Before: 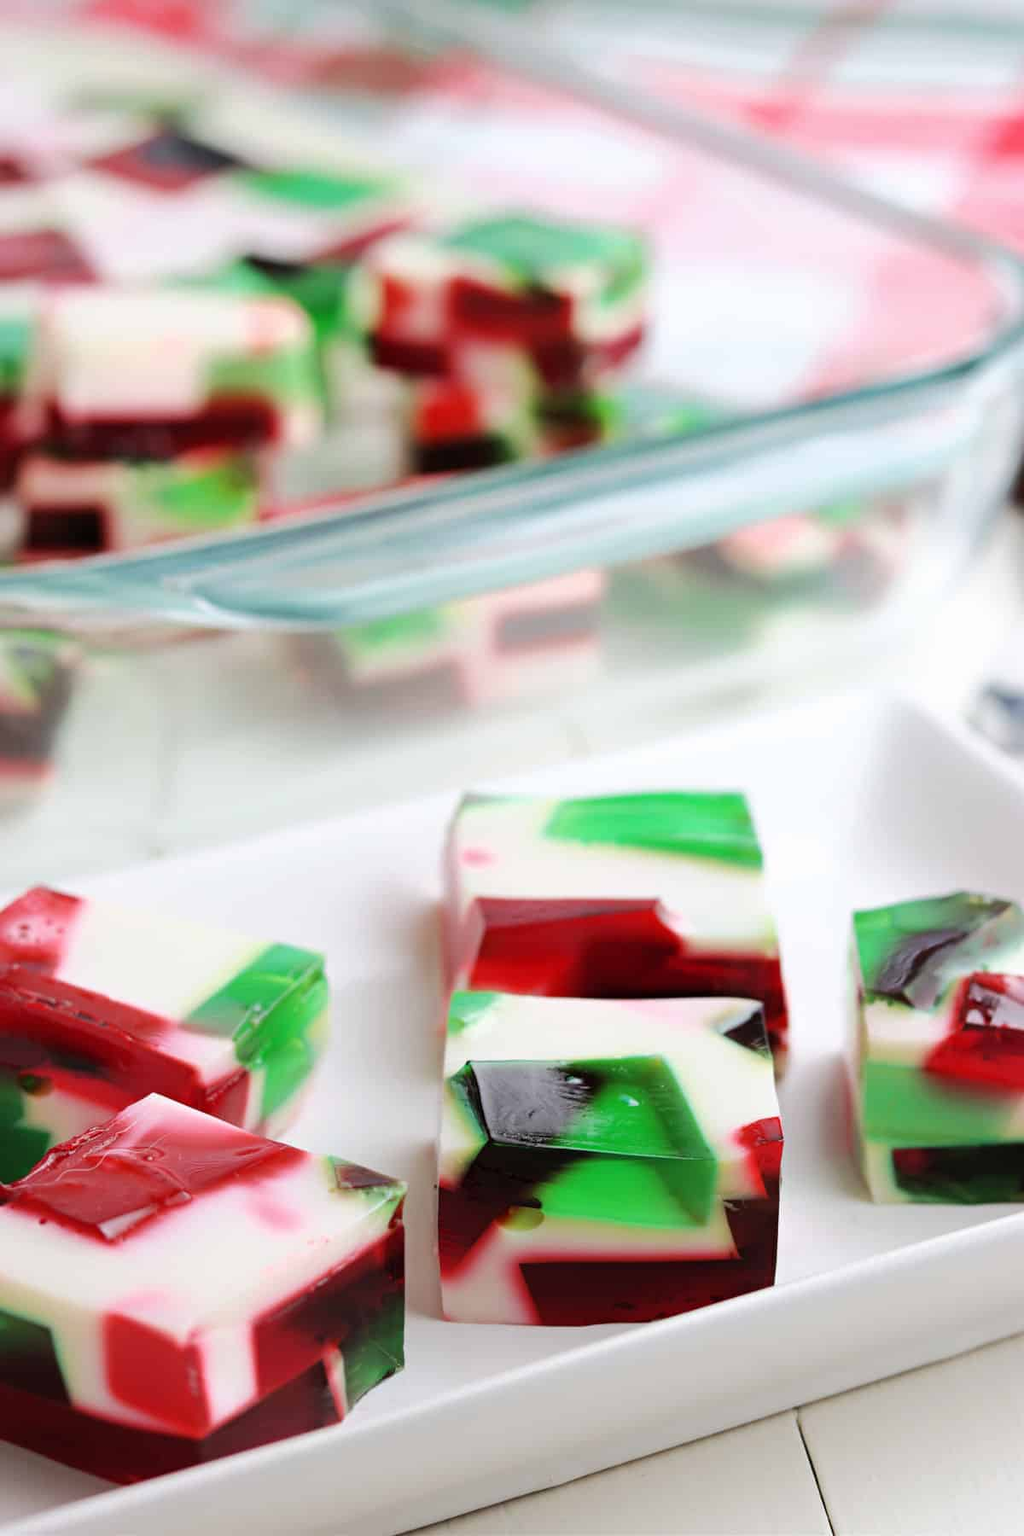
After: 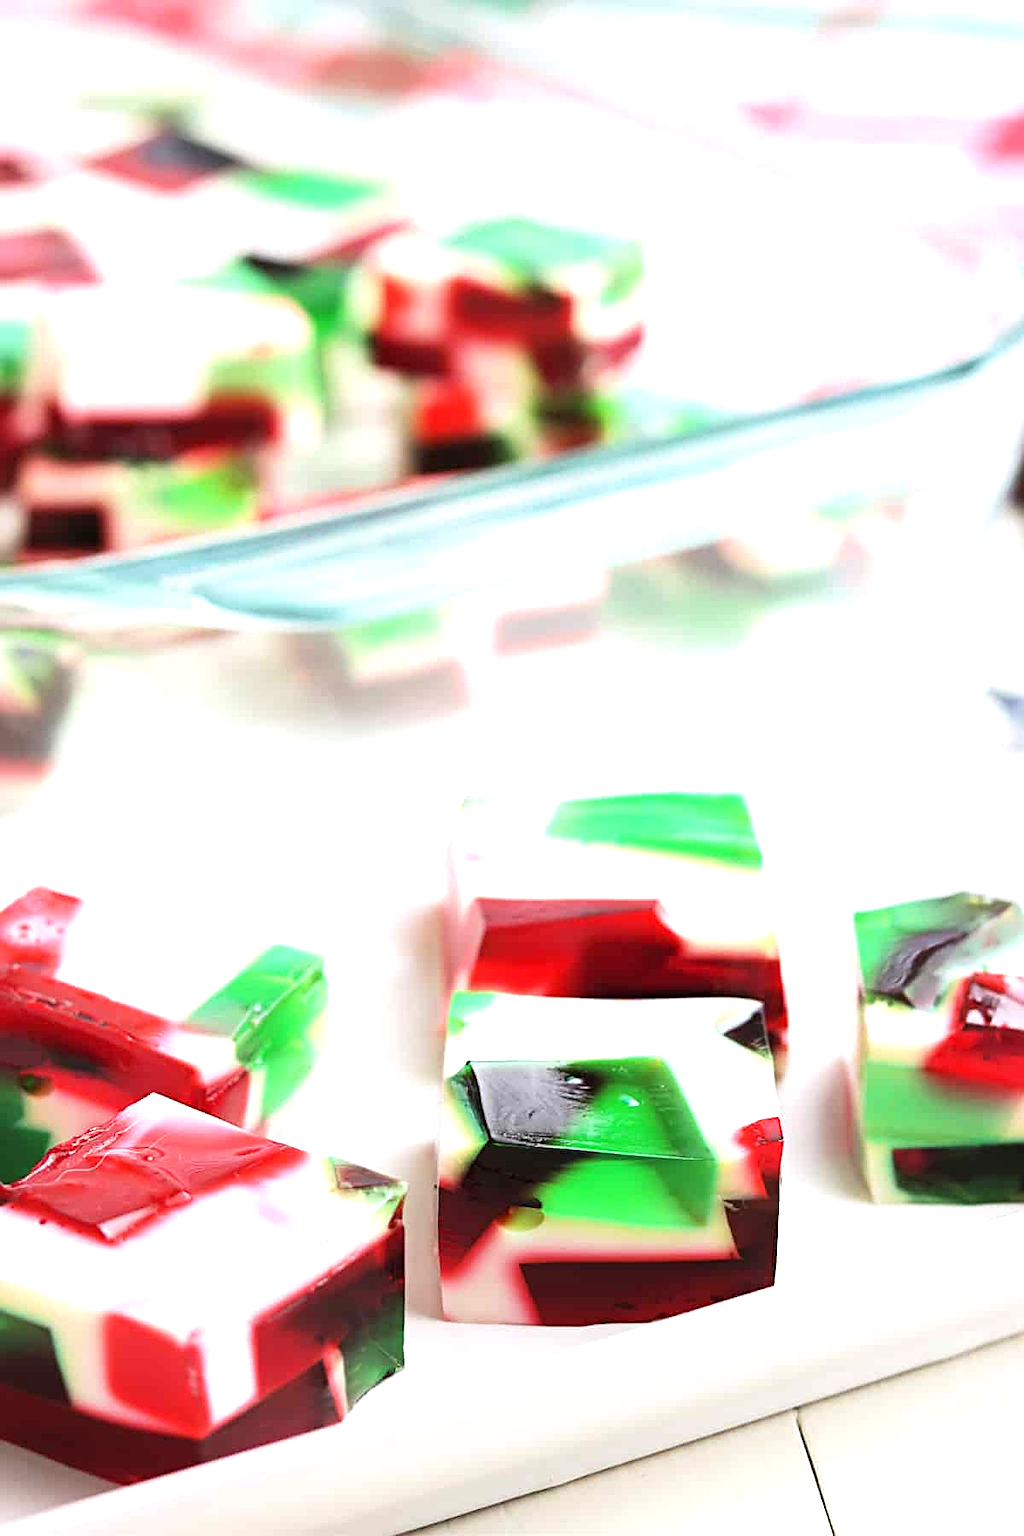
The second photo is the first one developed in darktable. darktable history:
sharpen: on, module defaults
exposure: black level correction 0, exposure 0.907 EV, compensate exposure bias true, compensate highlight preservation false
